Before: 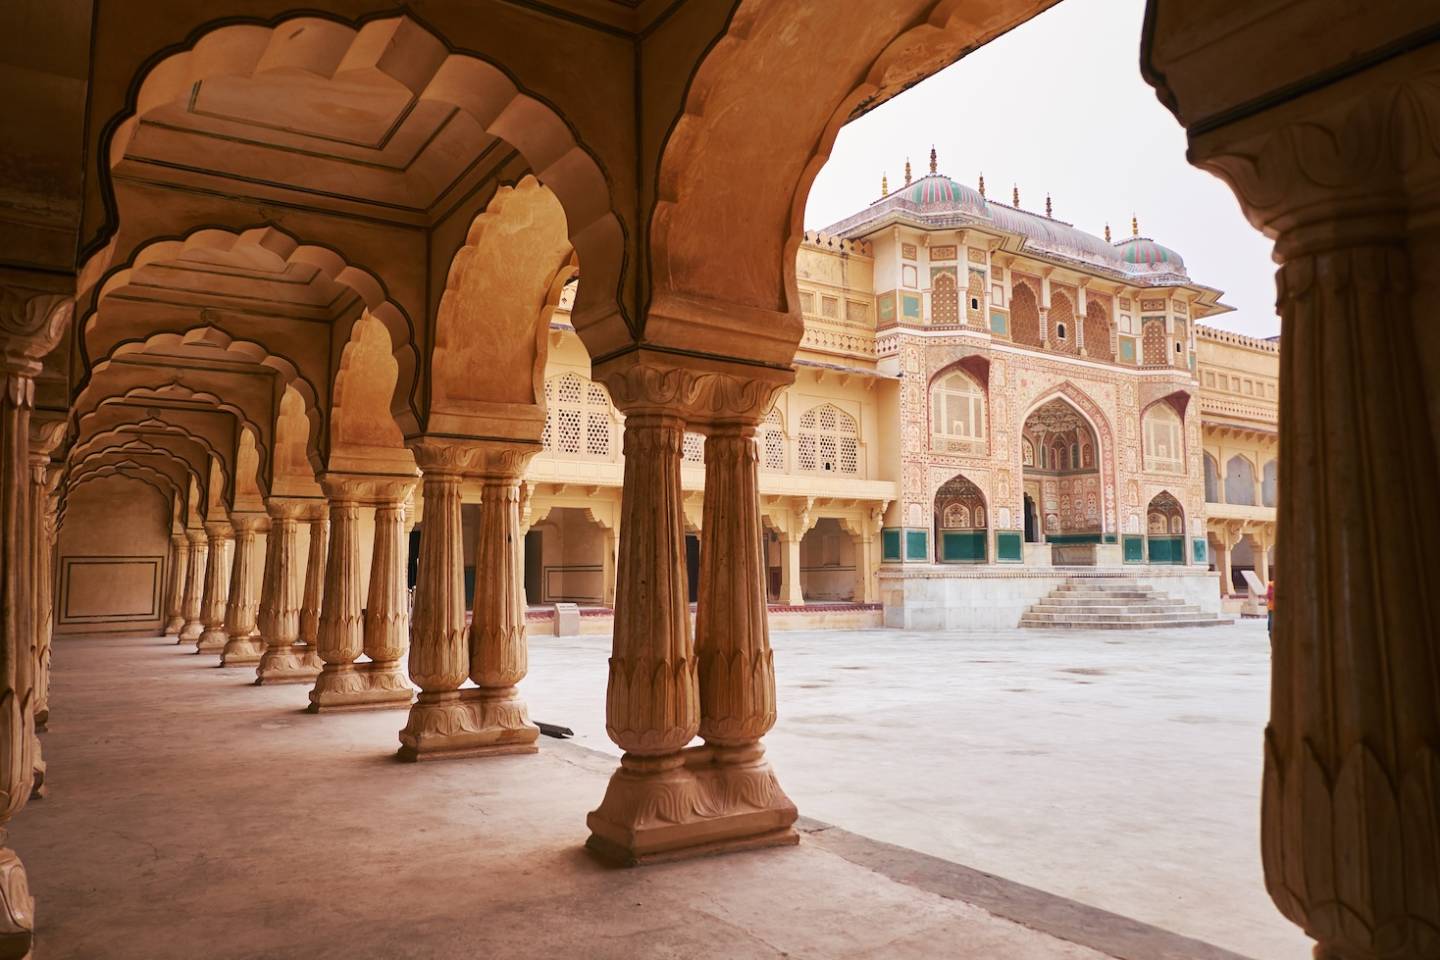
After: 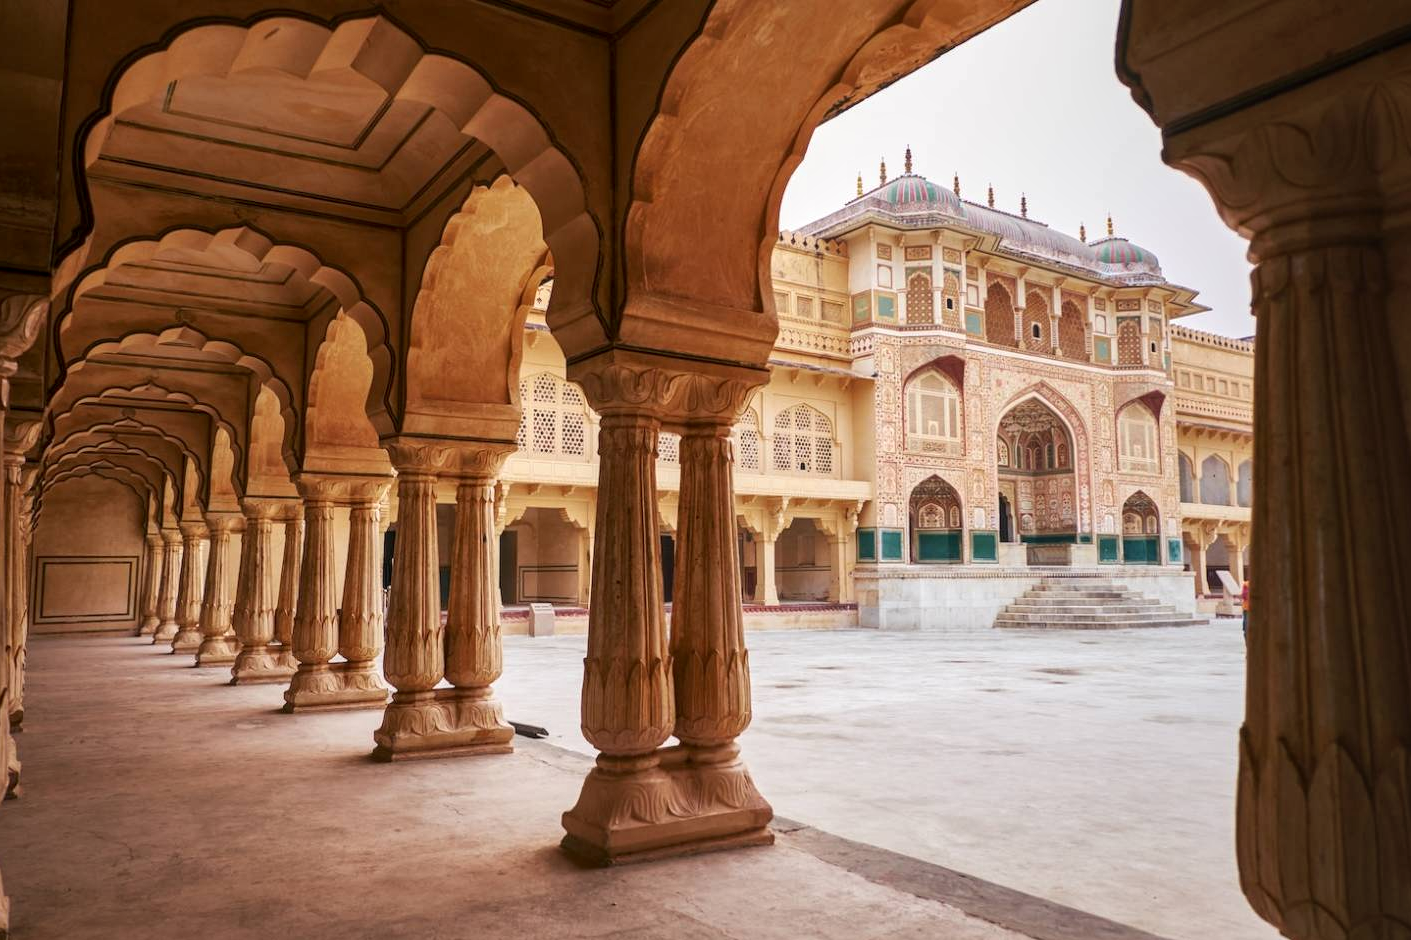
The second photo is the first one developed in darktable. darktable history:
crop: left 1.743%, right 0.268%, bottom 2.011%
shadows and highlights: shadows 4.1, highlights -17.6, soften with gaussian
local contrast: on, module defaults
